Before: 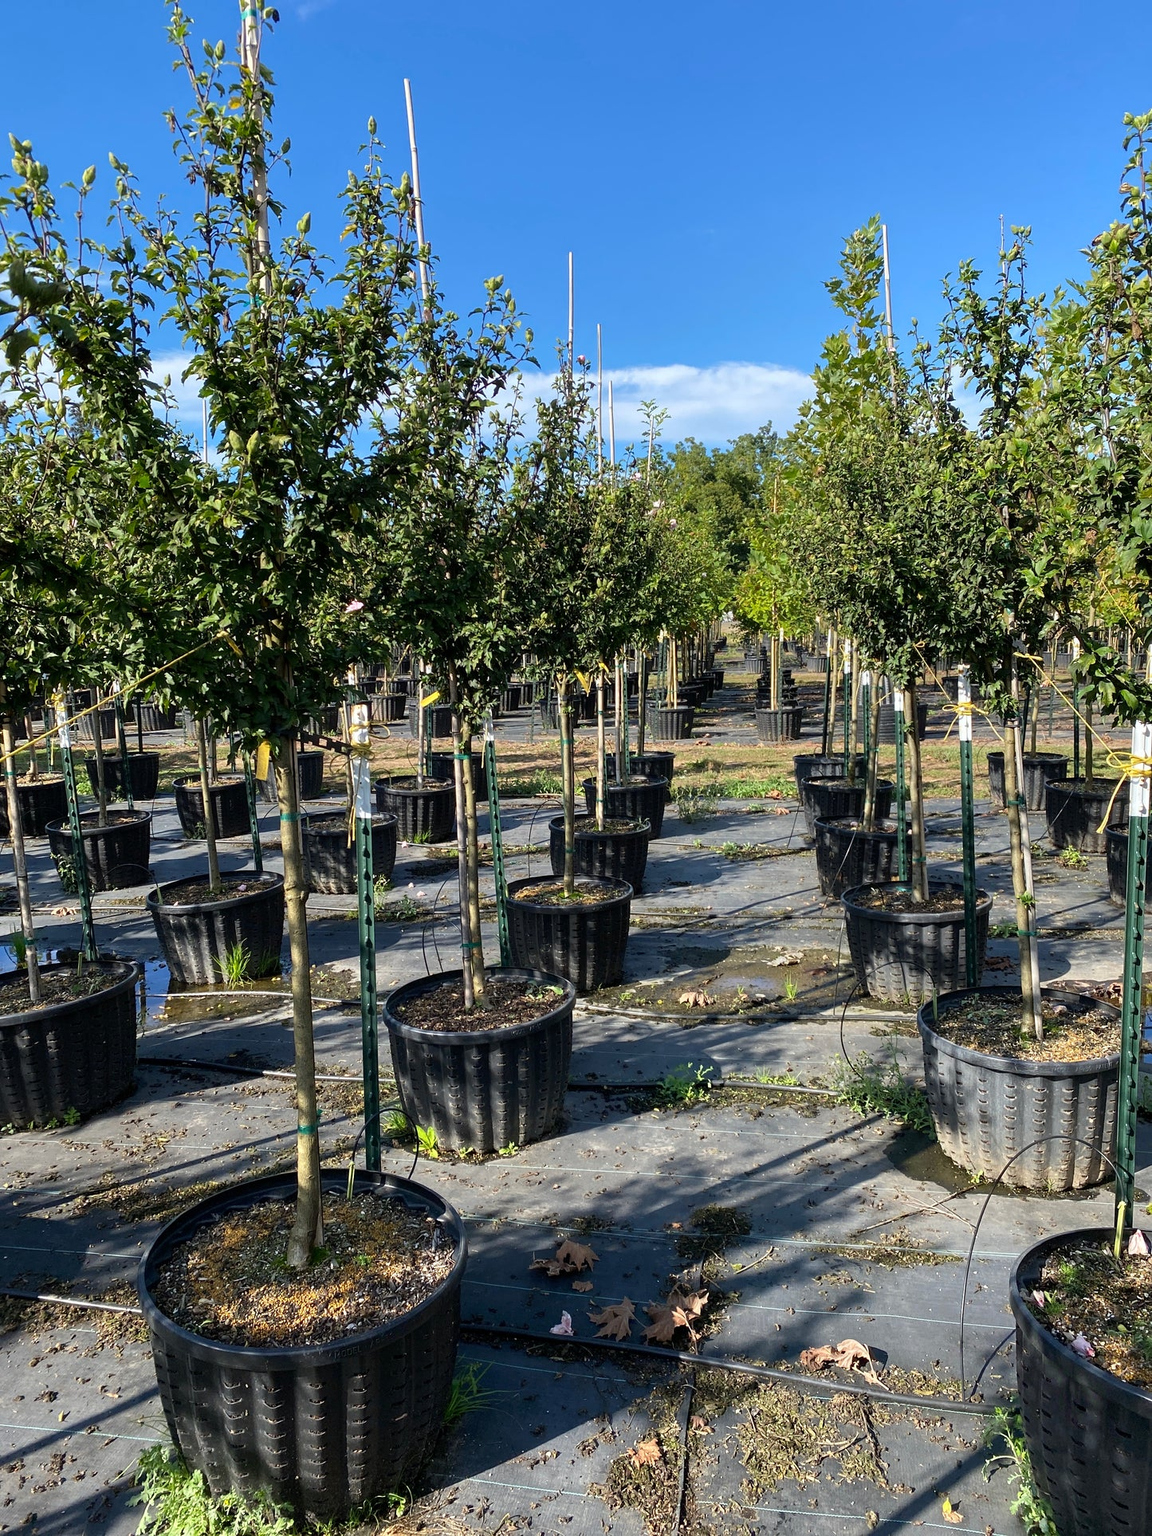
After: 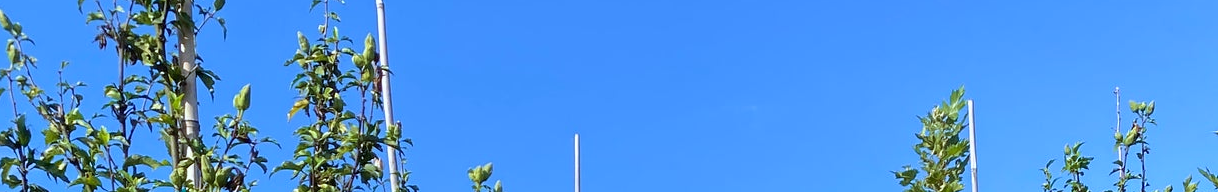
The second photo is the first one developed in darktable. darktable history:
crop and rotate: left 9.644%, top 9.491%, right 6.021%, bottom 80.509%
white balance: red 0.954, blue 1.079
velvia: on, module defaults
